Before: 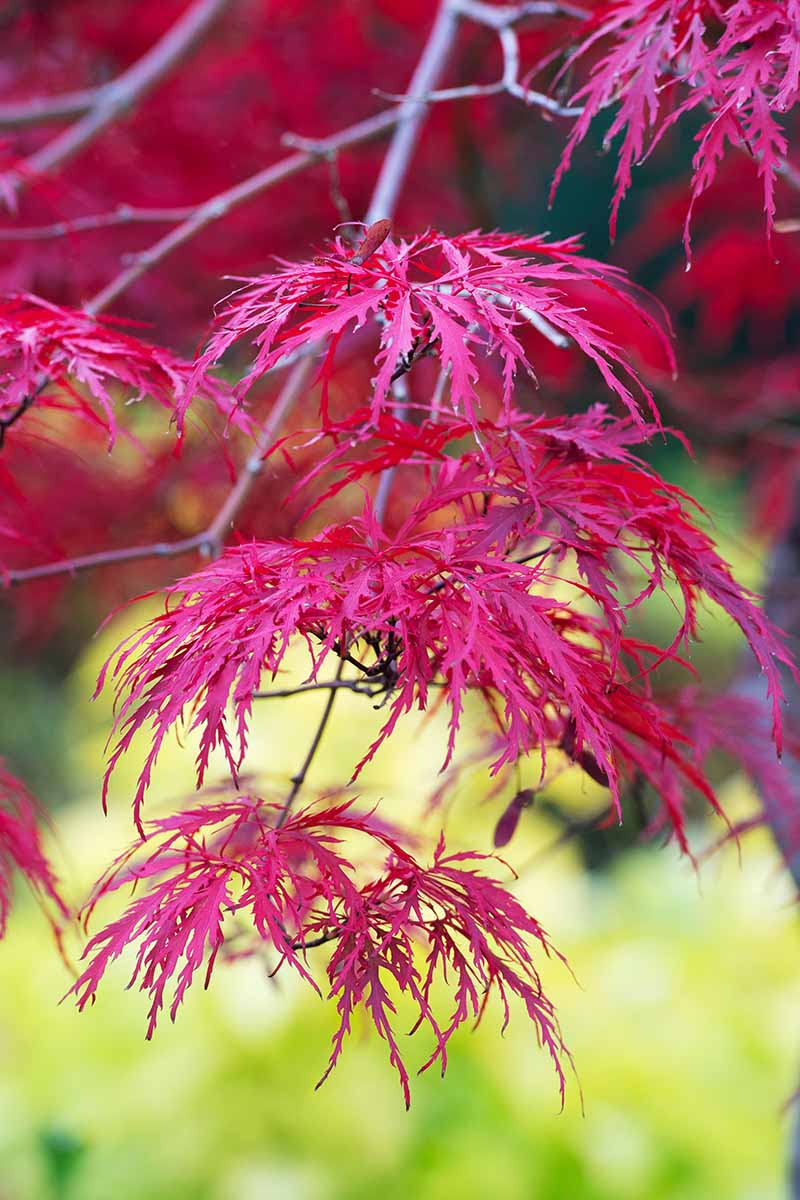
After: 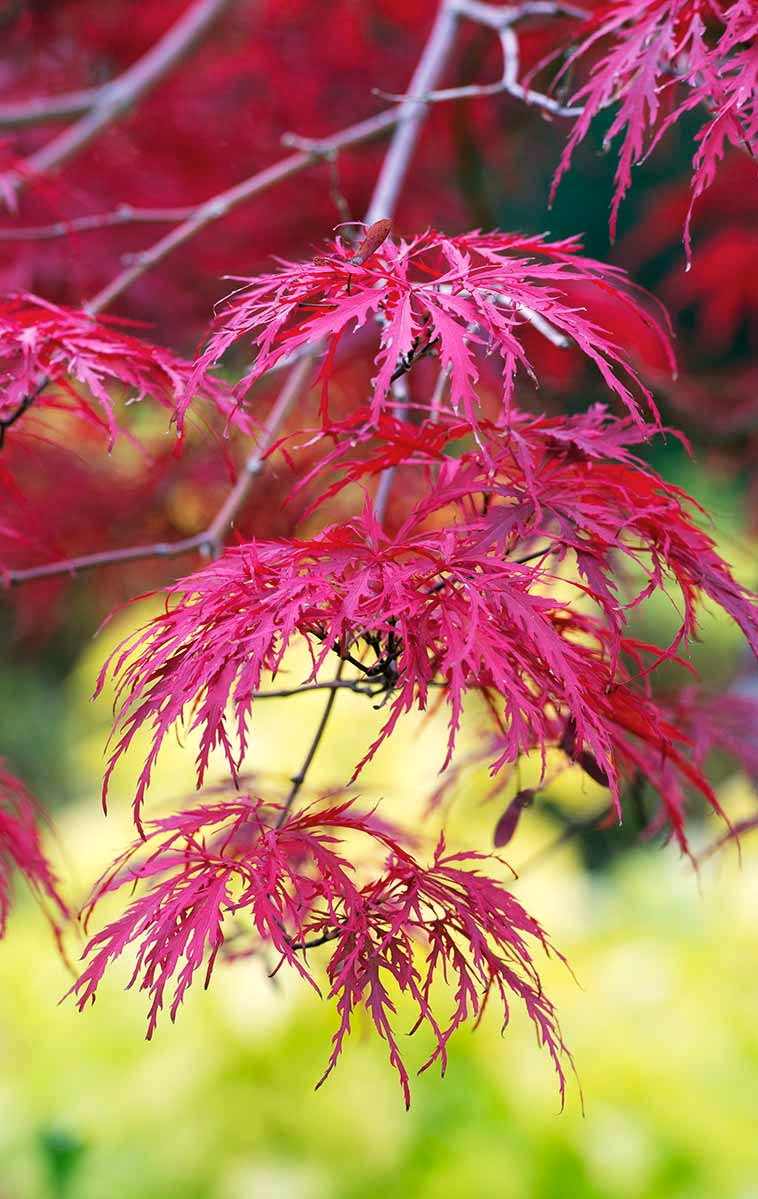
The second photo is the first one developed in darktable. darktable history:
local contrast: highlights 105%, shadows 102%, detail 120%, midtone range 0.2
crop and rotate: left 0%, right 5.226%
color correction: highlights a* 4.5, highlights b* 4.92, shadows a* -7.84, shadows b* 4.72
